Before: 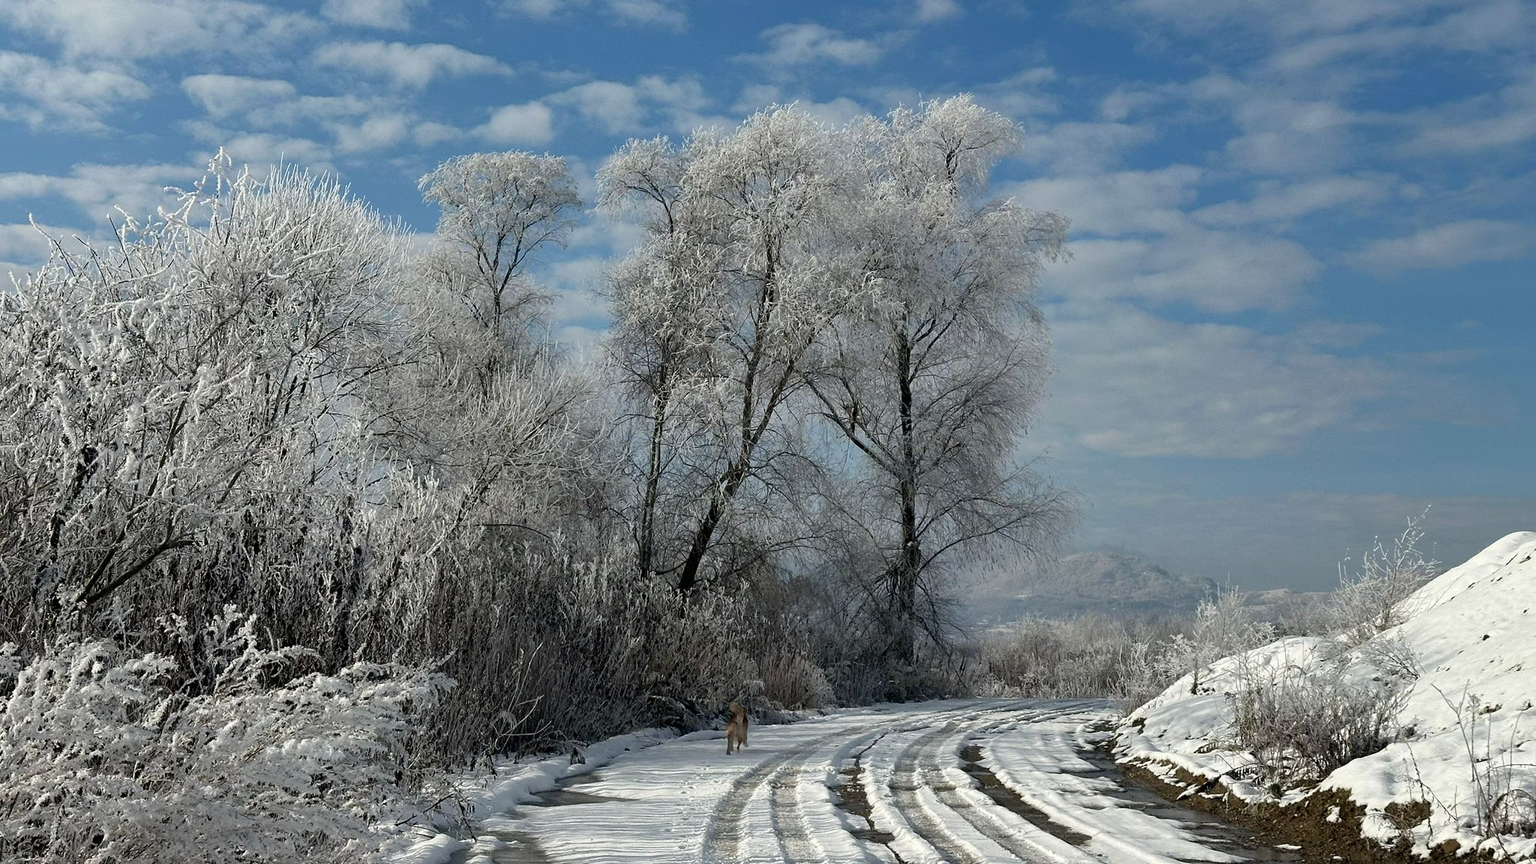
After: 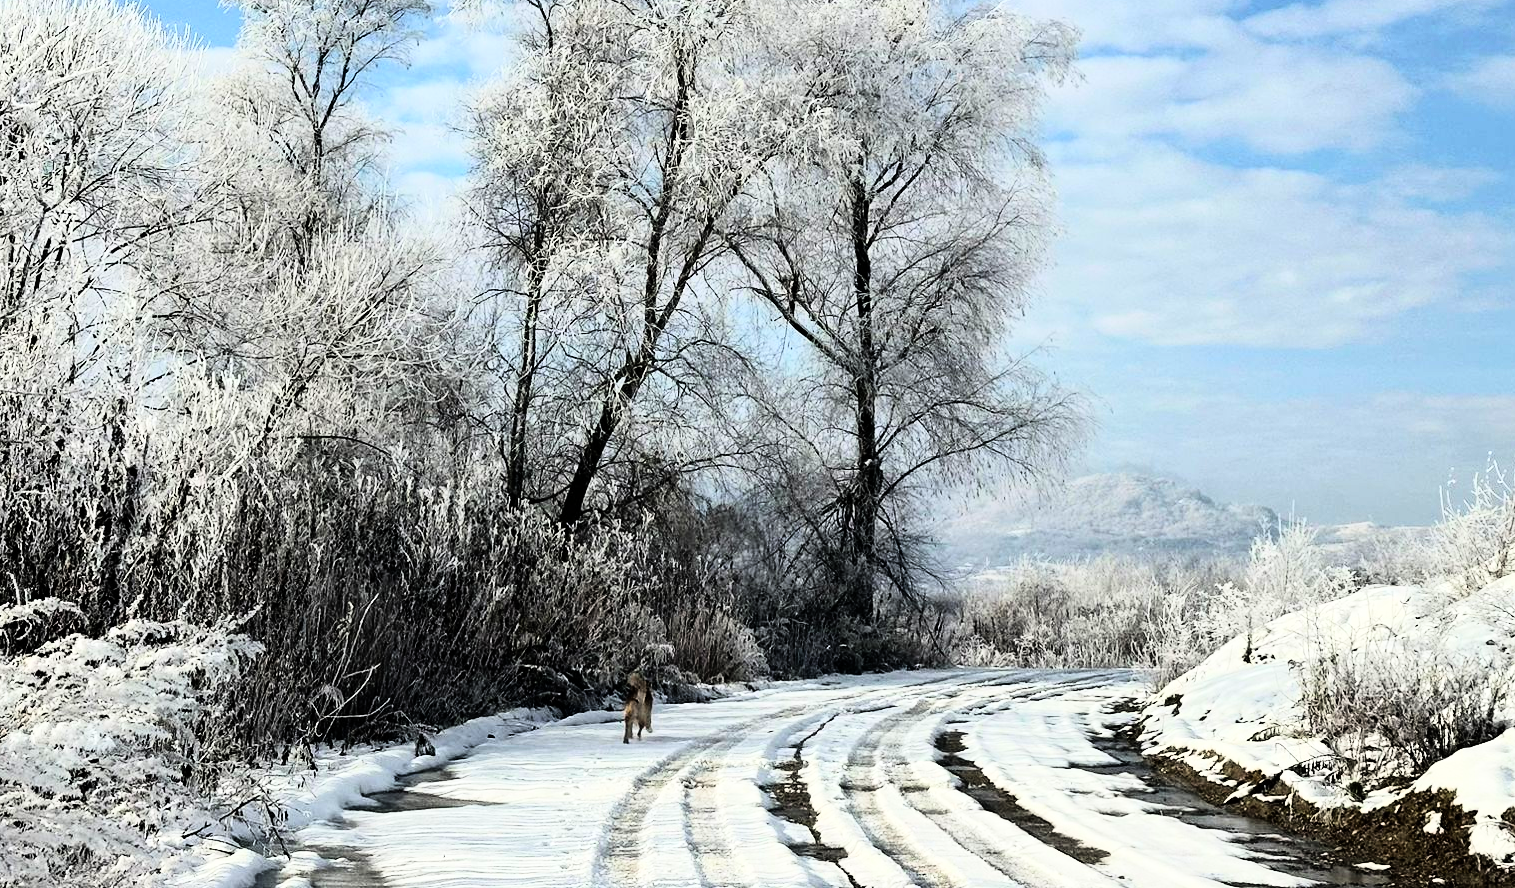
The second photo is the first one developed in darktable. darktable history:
crop: left 16.871%, top 22.857%, right 9.116%
rgb curve: curves: ch0 [(0, 0) (0.21, 0.15) (0.24, 0.21) (0.5, 0.75) (0.75, 0.96) (0.89, 0.99) (1, 1)]; ch1 [(0, 0.02) (0.21, 0.13) (0.25, 0.2) (0.5, 0.67) (0.75, 0.9) (0.89, 0.97) (1, 1)]; ch2 [(0, 0.02) (0.21, 0.13) (0.25, 0.2) (0.5, 0.67) (0.75, 0.9) (0.89, 0.97) (1, 1)], compensate middle gray true
